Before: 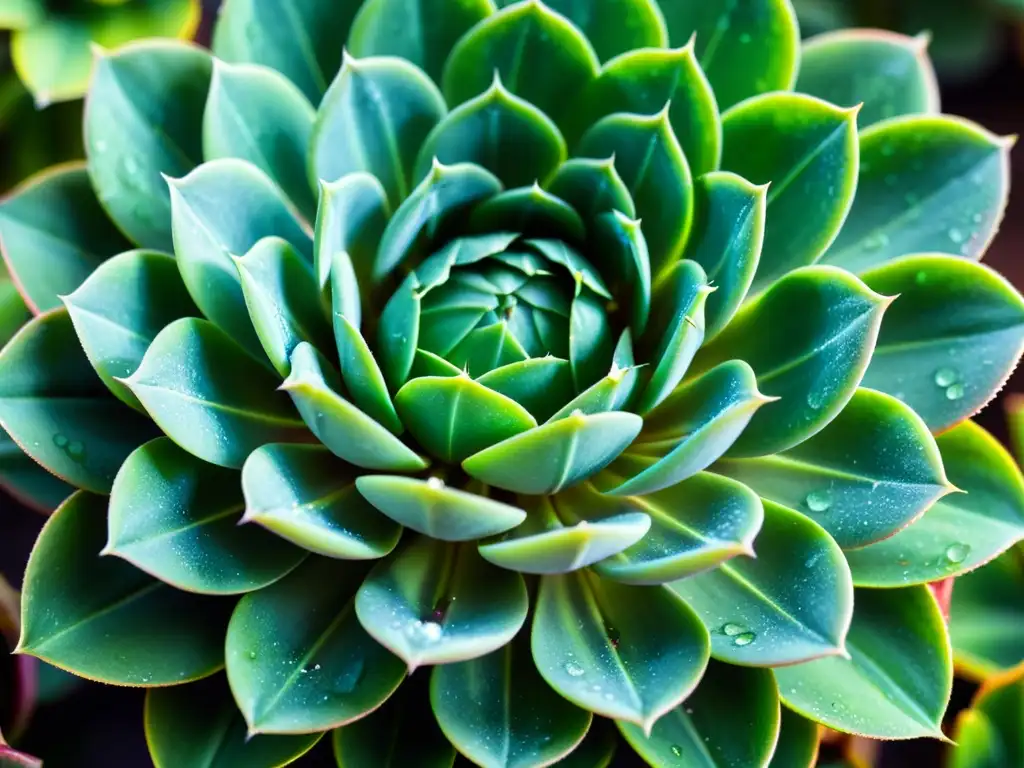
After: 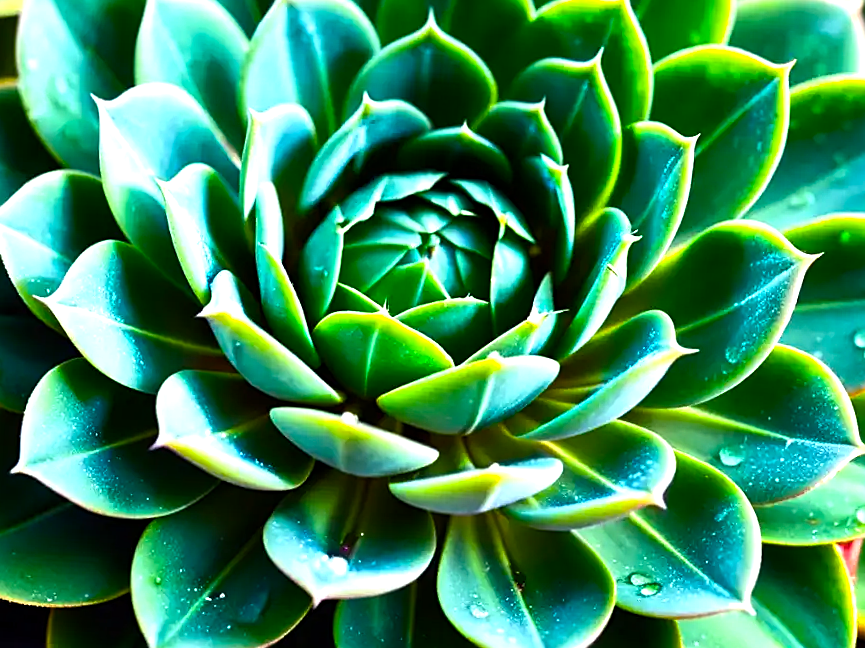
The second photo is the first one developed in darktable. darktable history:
exposure: exposure 0.212 EV, compensate highlight preservation false
crop and rotate: angle -2.92°, left 5.196%, top 5.206%, right 4.648%, bottom 4.671%
color balance rgb: linear chroma grading › global chroma 14.896%, perceptual saturation grading › global saturation 20.604%, perceptual saturation grading › highlights -19.697%, perceptual saturation grading › shadows 29.759%, perceptual brilliance grading › highlights 14.61%, perceptual brilliance grading › mid-tones -5.273%, perceptual brilliance grading › shadows -26.632%
sharpen: on, module defaults
